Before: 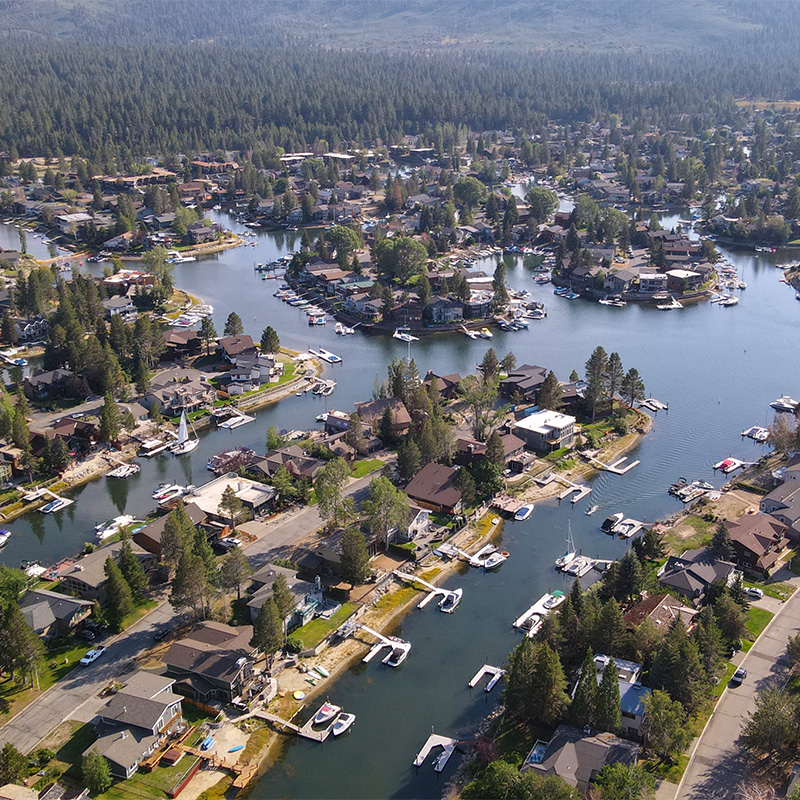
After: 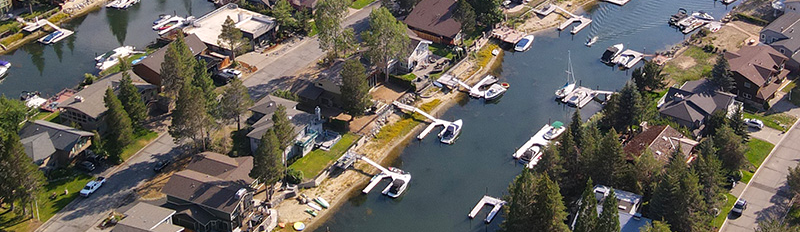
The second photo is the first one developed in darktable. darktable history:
tone equalizer: on, module defaults
crop and rotate: top 58.707%, bottom 12.258%
